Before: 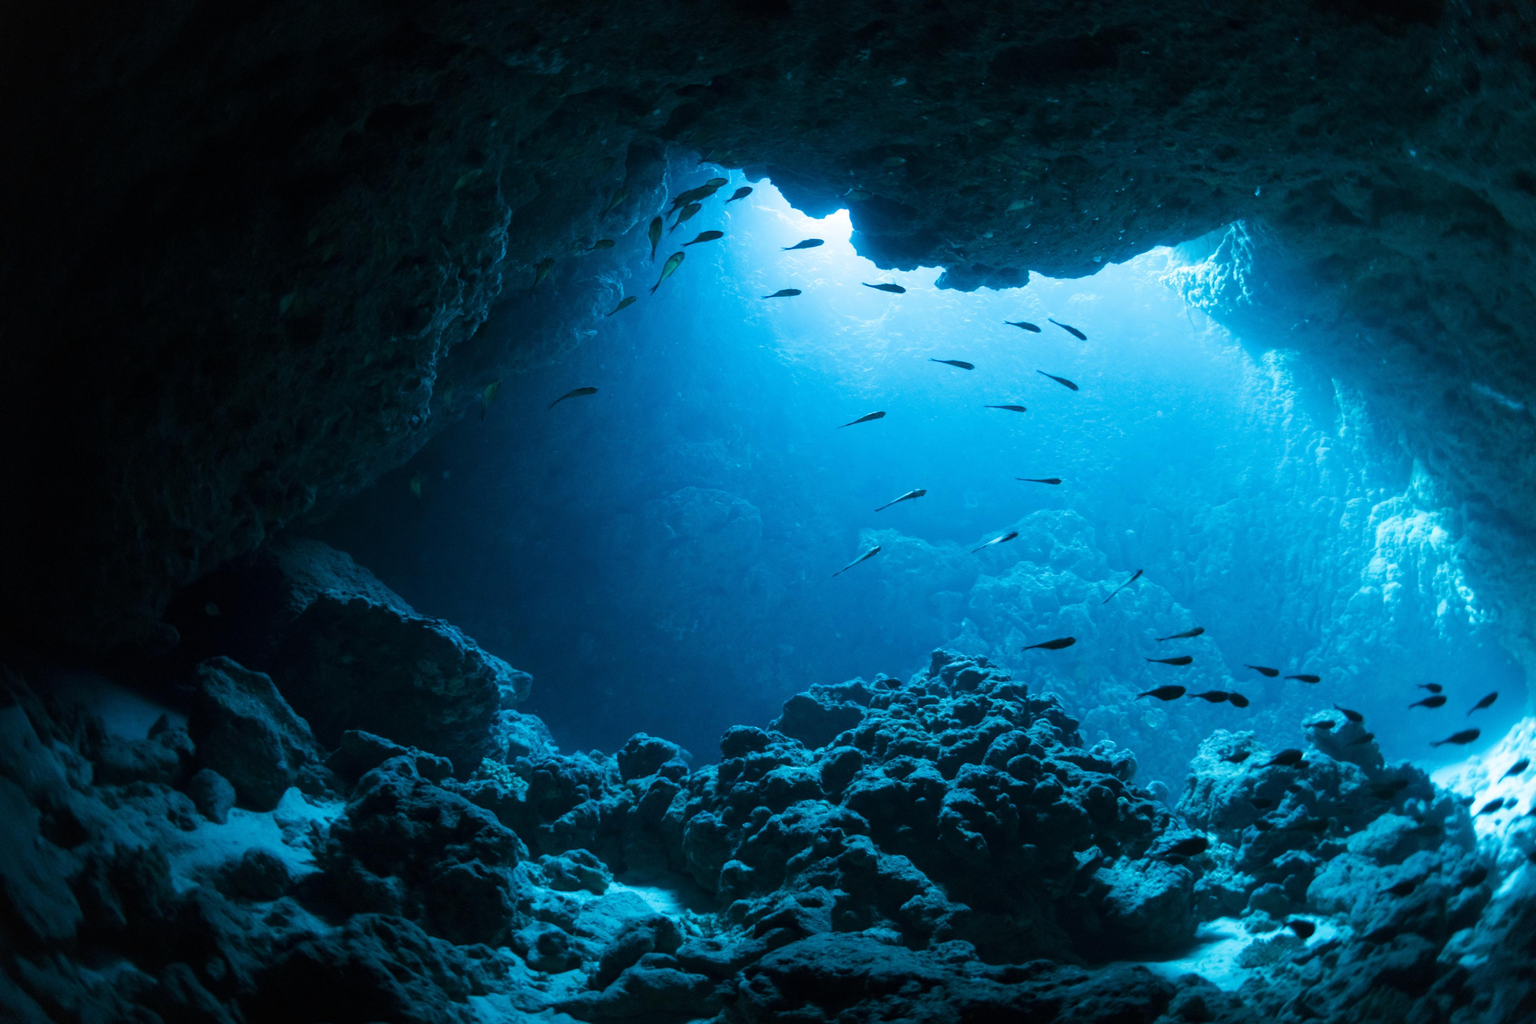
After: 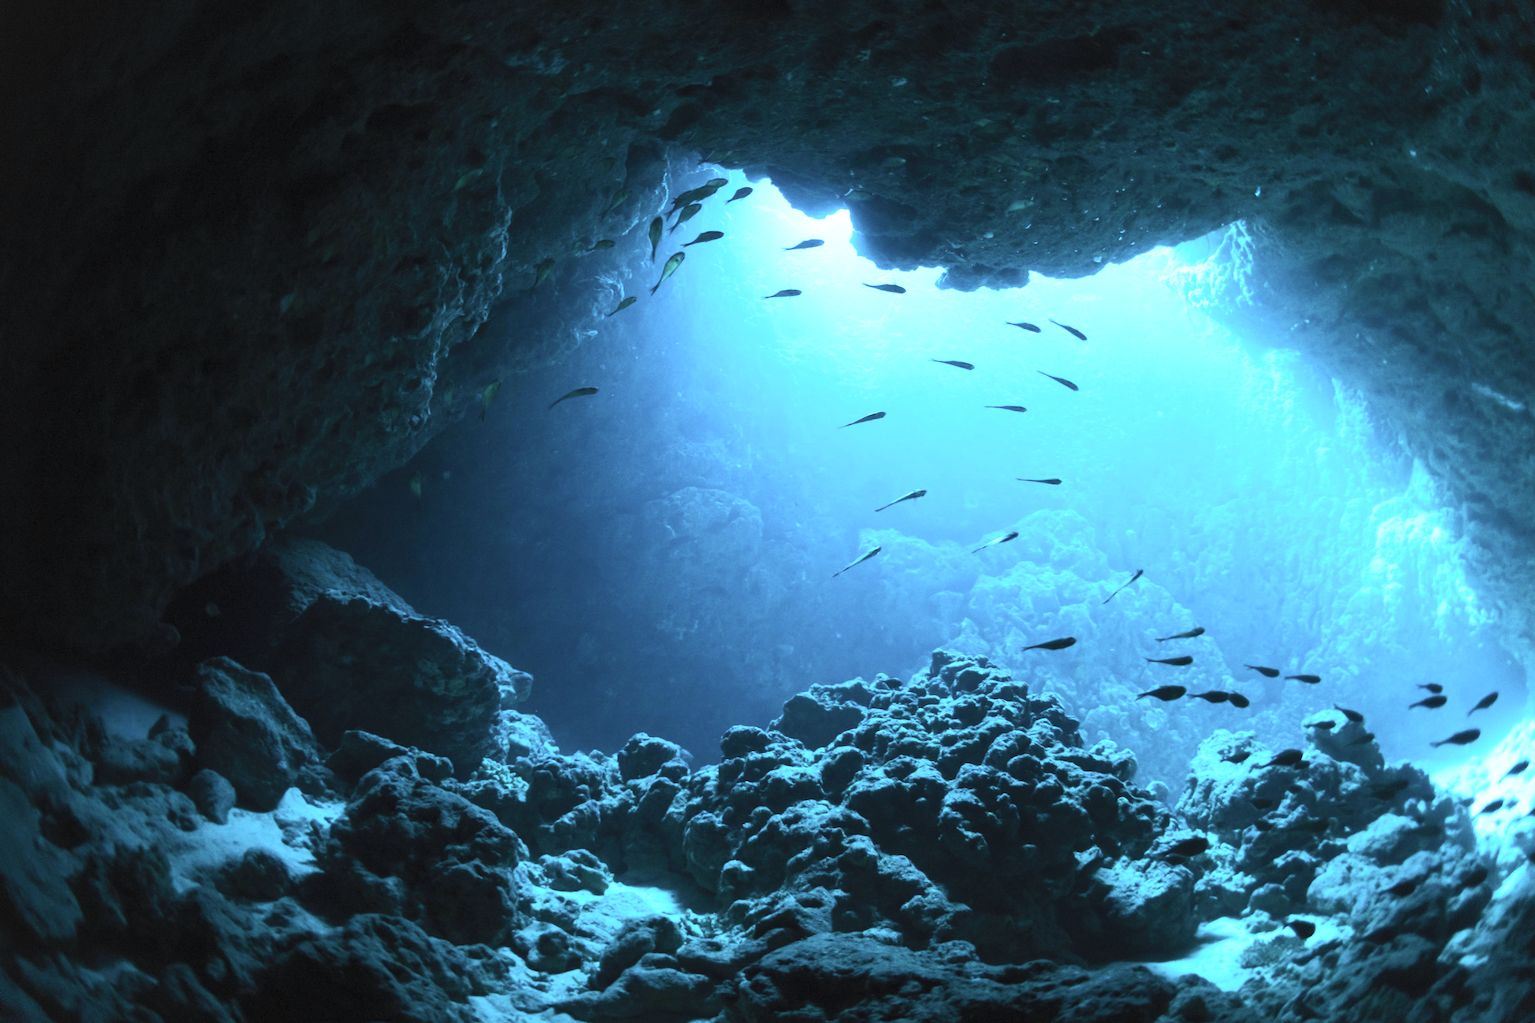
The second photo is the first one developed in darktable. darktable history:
contrast brightness saturation: contrast 0.386, brightness 0.514
